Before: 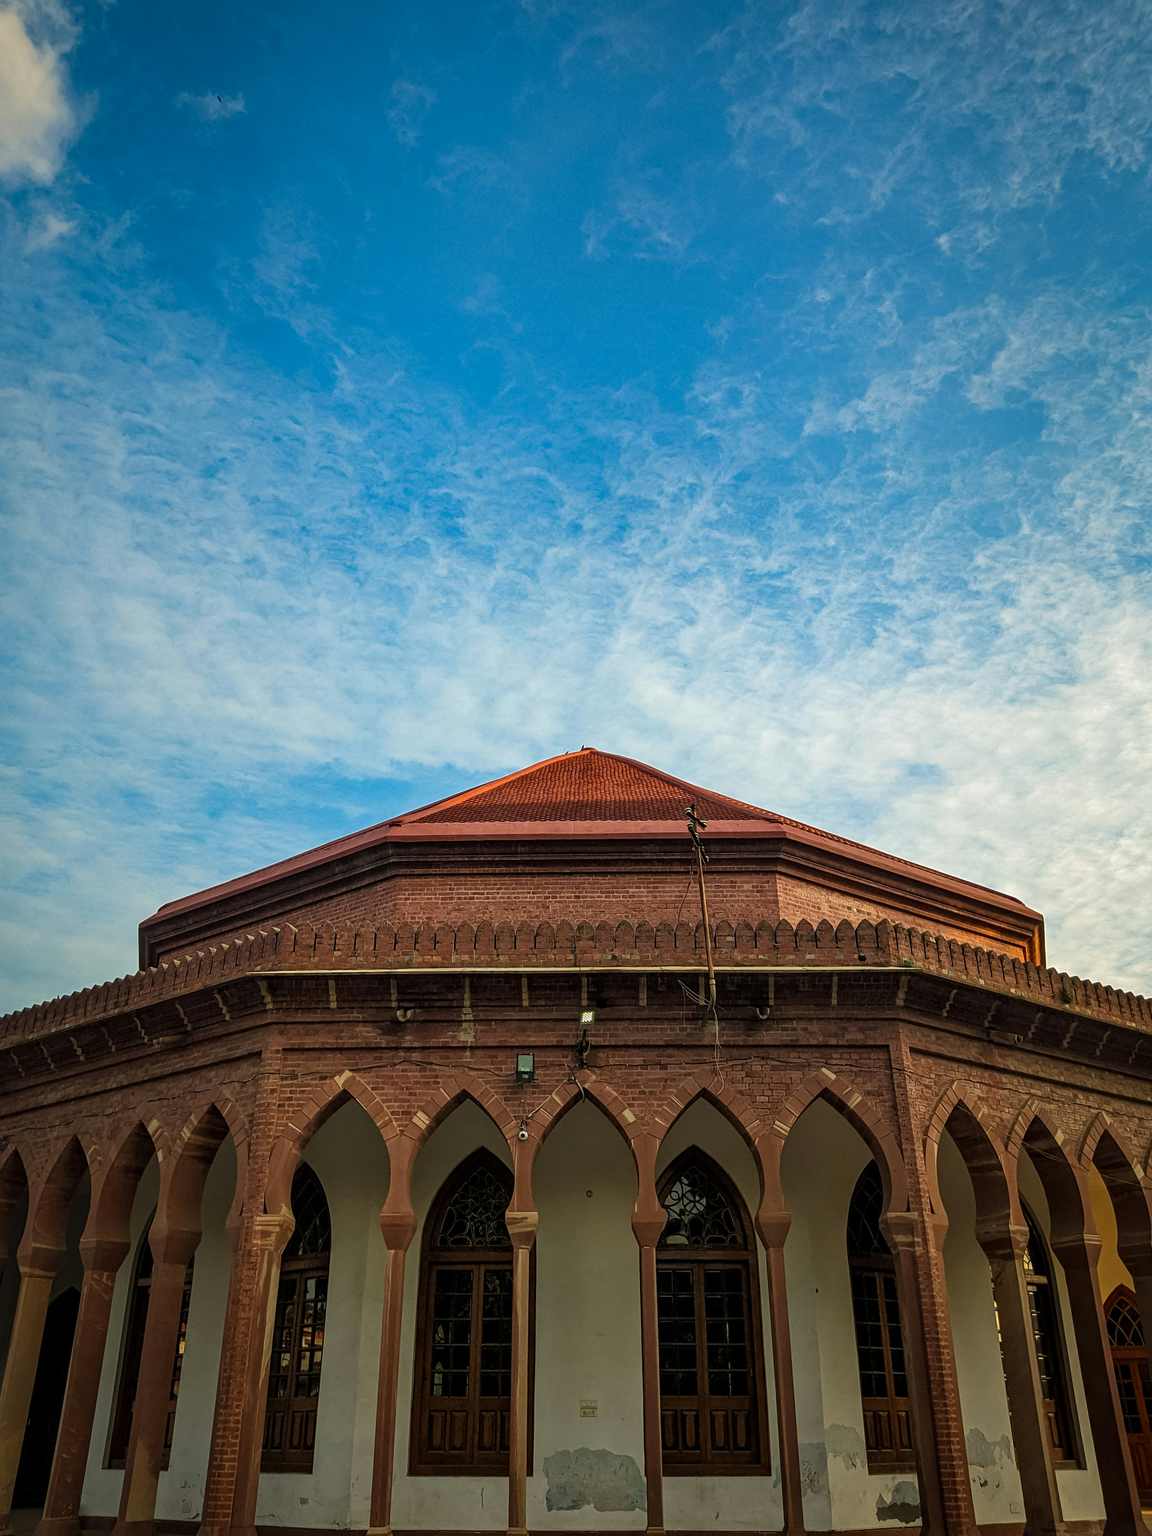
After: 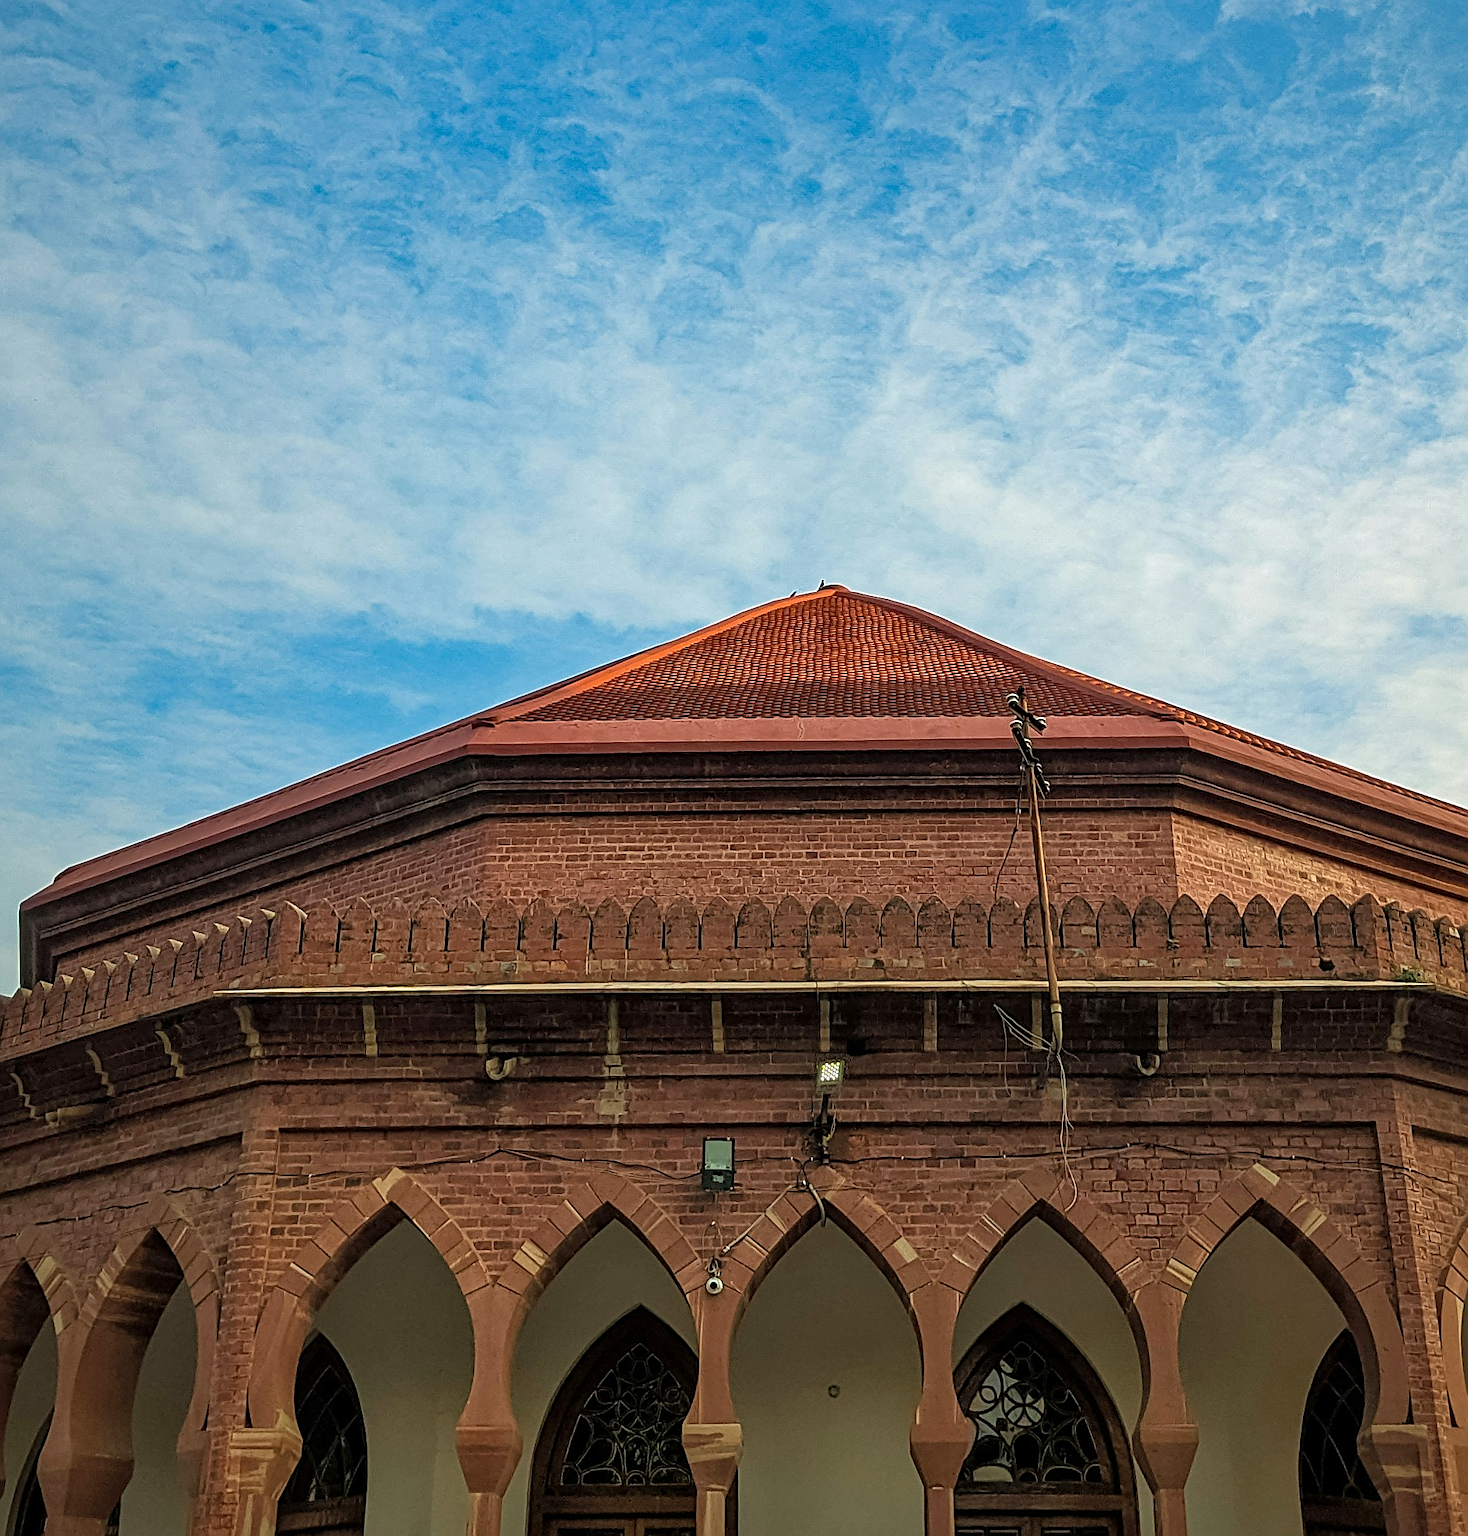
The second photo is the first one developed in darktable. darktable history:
crop: left 11.123%, top 27.61%, right 18.3%, bottom 17.034%
shadows and highlights: shadows 43.06, highlights 6.94
sharpen: on, module defaults
